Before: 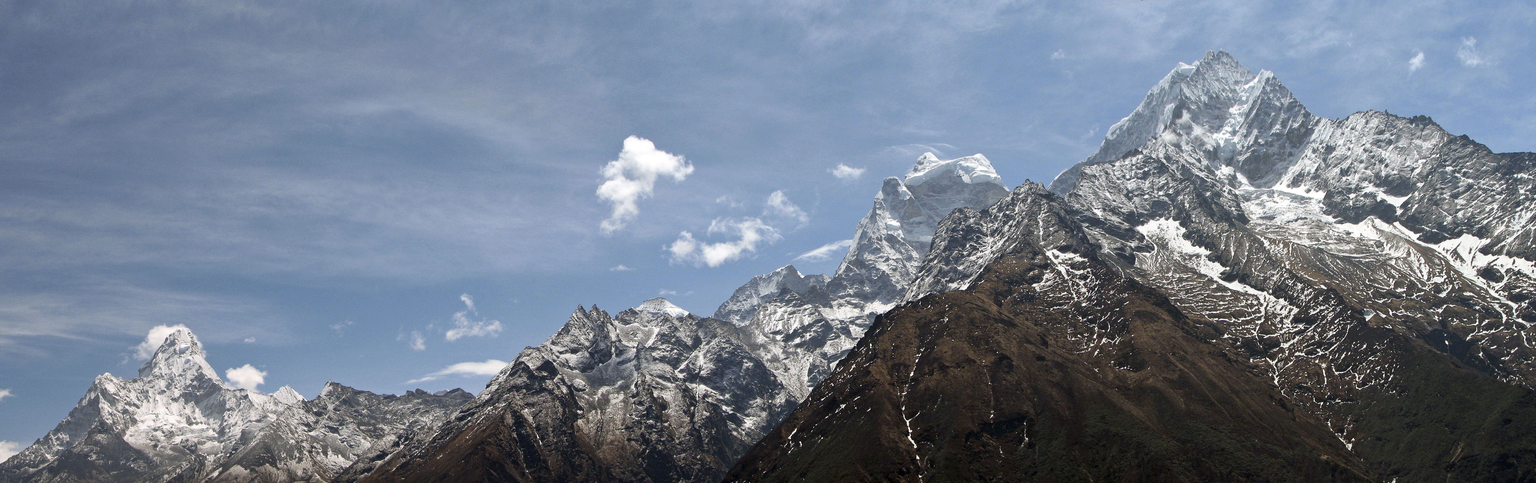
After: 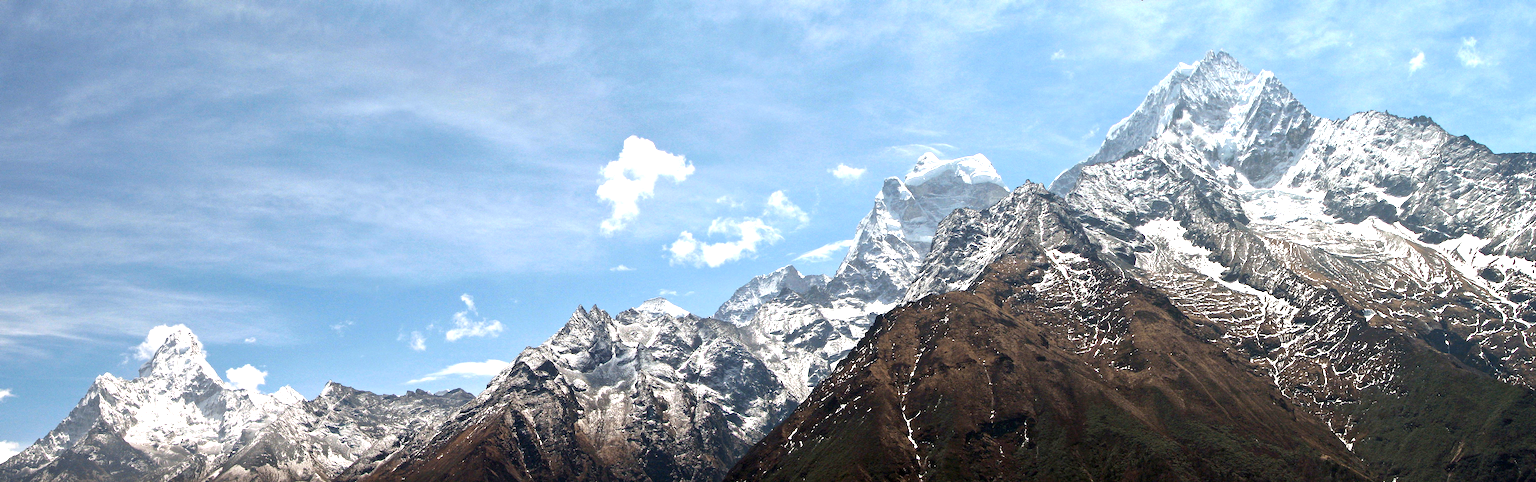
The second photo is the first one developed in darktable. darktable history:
exposure: black level correction 0, exposure 0.95 EV, compensate exposure bias true, compensate highlight preservation false
levels: black 3.81%
